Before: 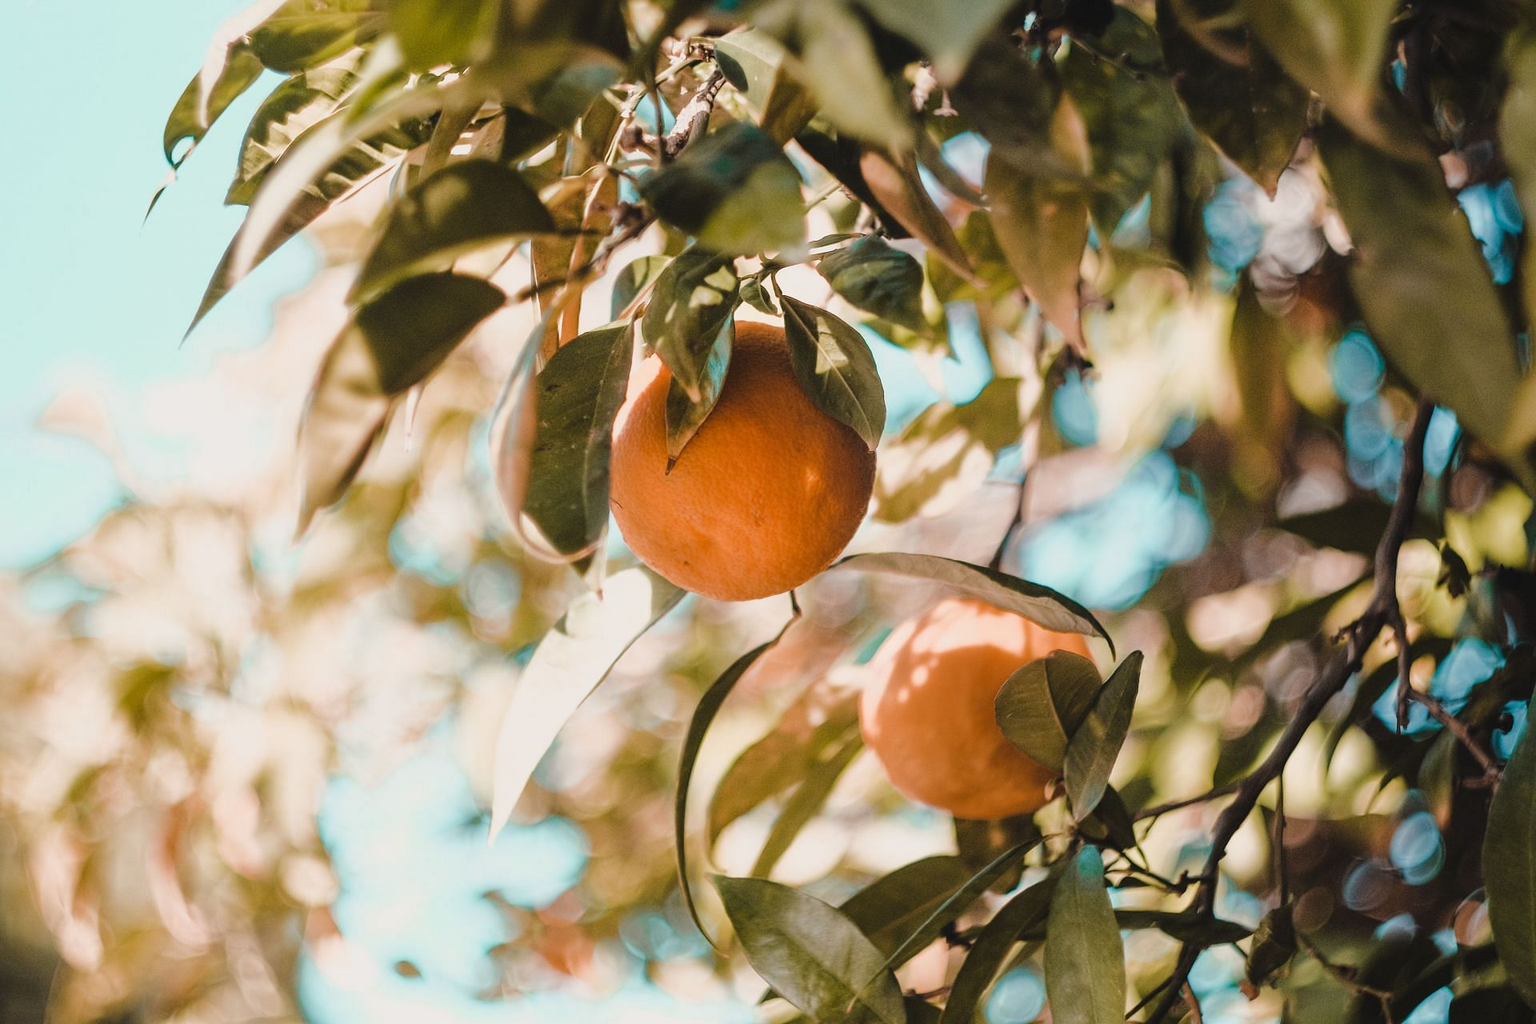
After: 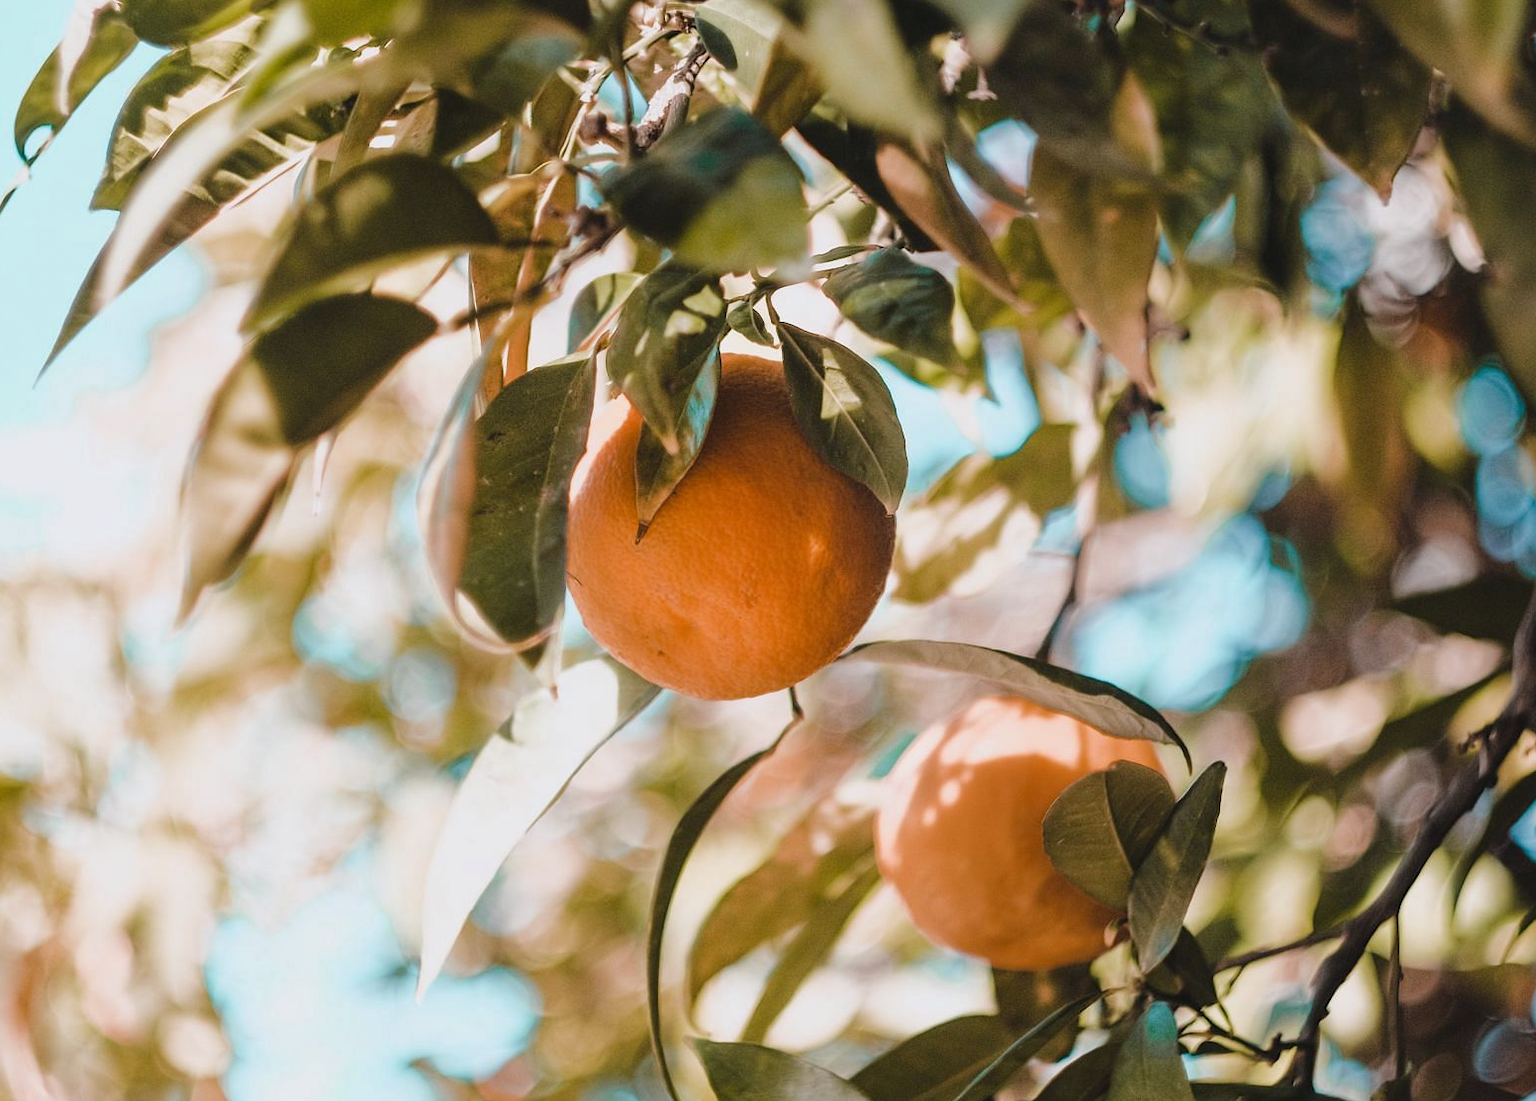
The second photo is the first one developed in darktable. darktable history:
crop: left 9.929%, top 3.475%, right 9.188%, bottom 9.529%
white balance: red 0.976, blue 1.04
